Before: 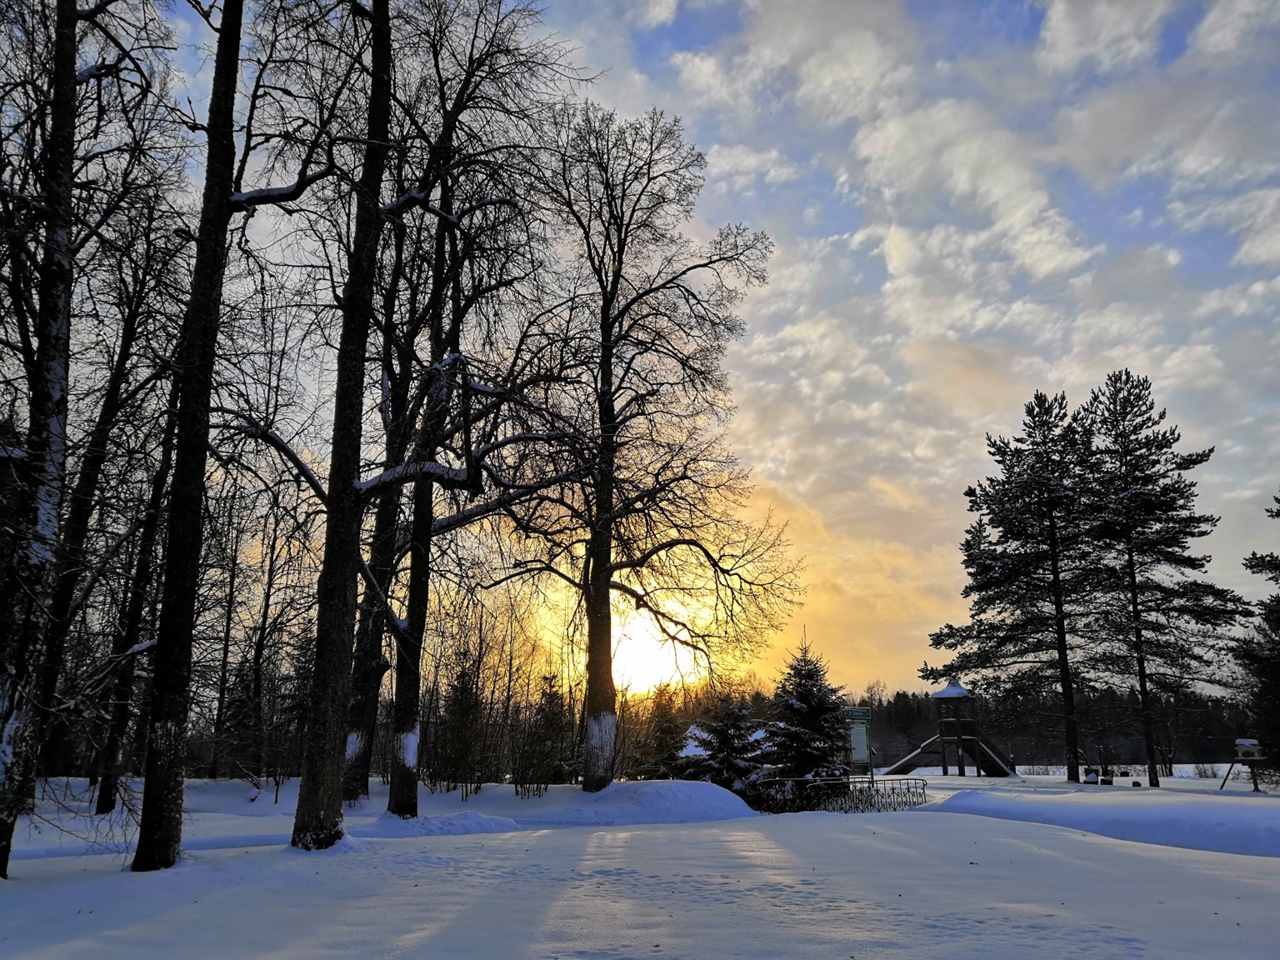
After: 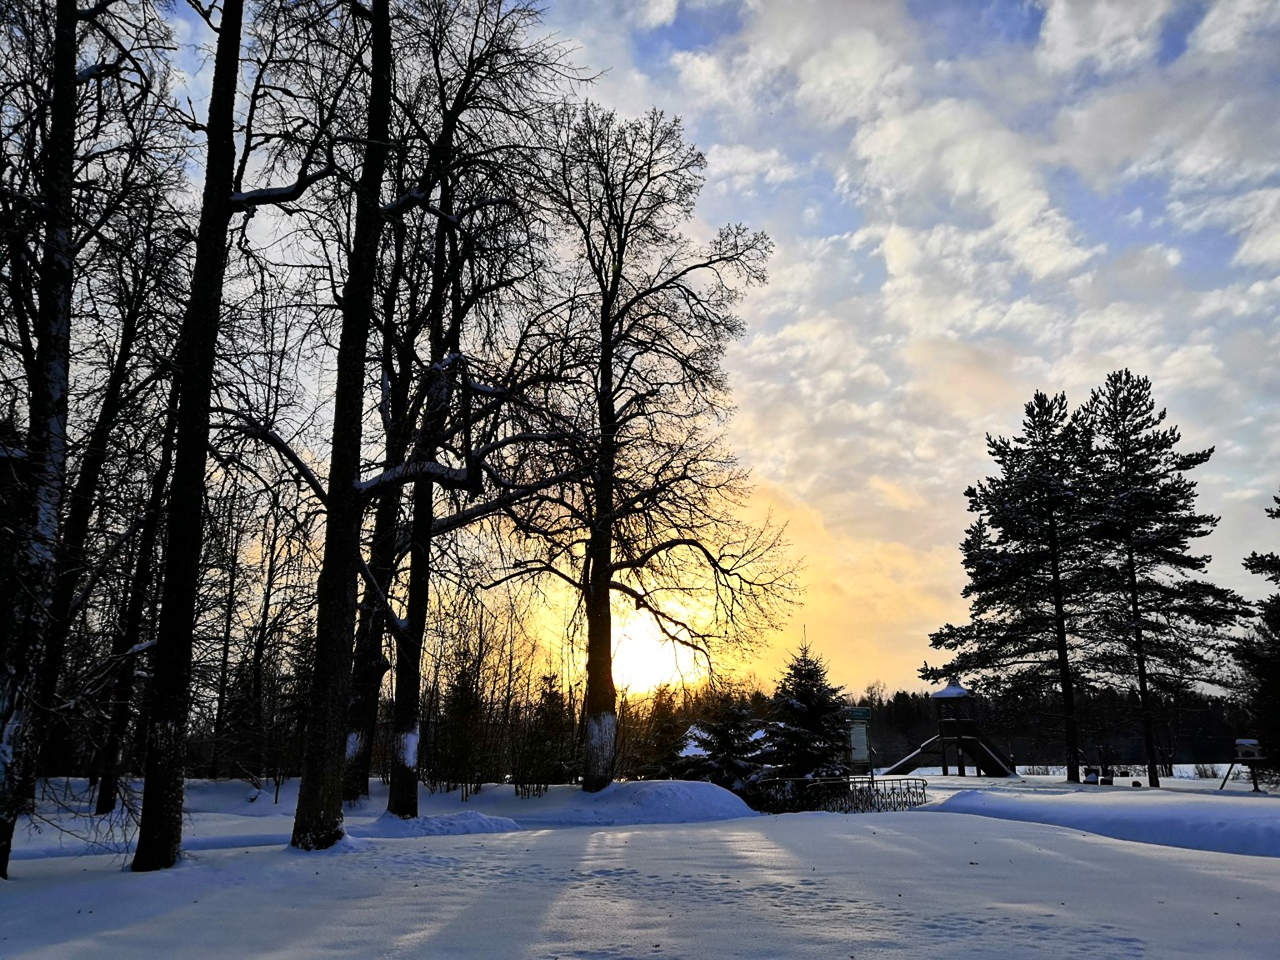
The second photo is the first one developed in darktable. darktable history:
contrast brightness saturation: contrast 0.296
